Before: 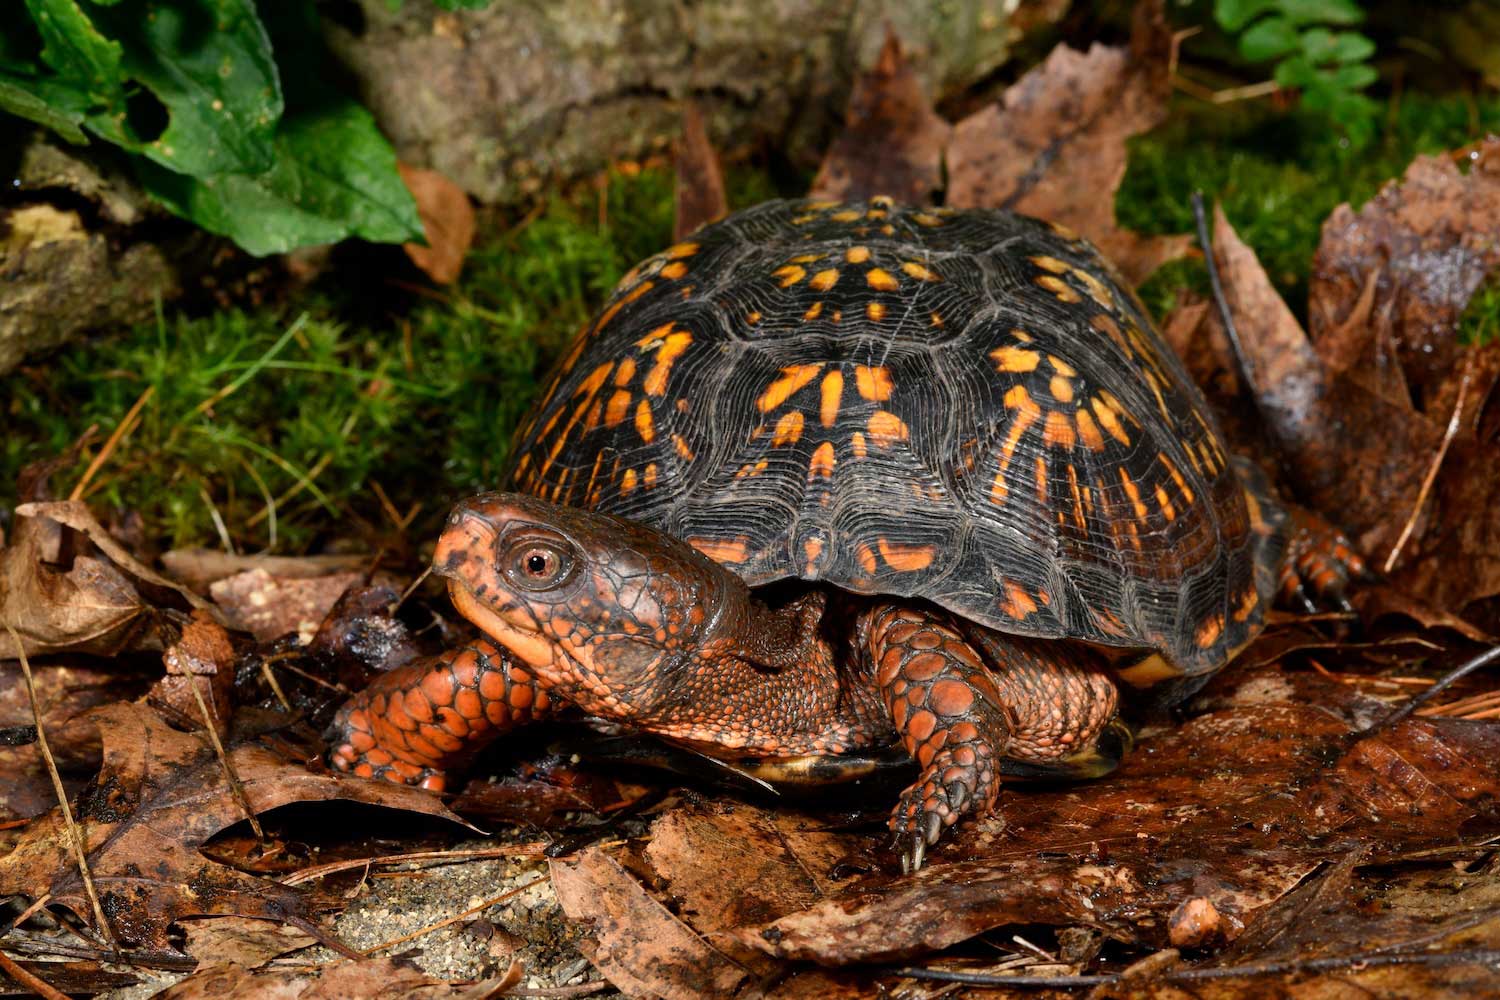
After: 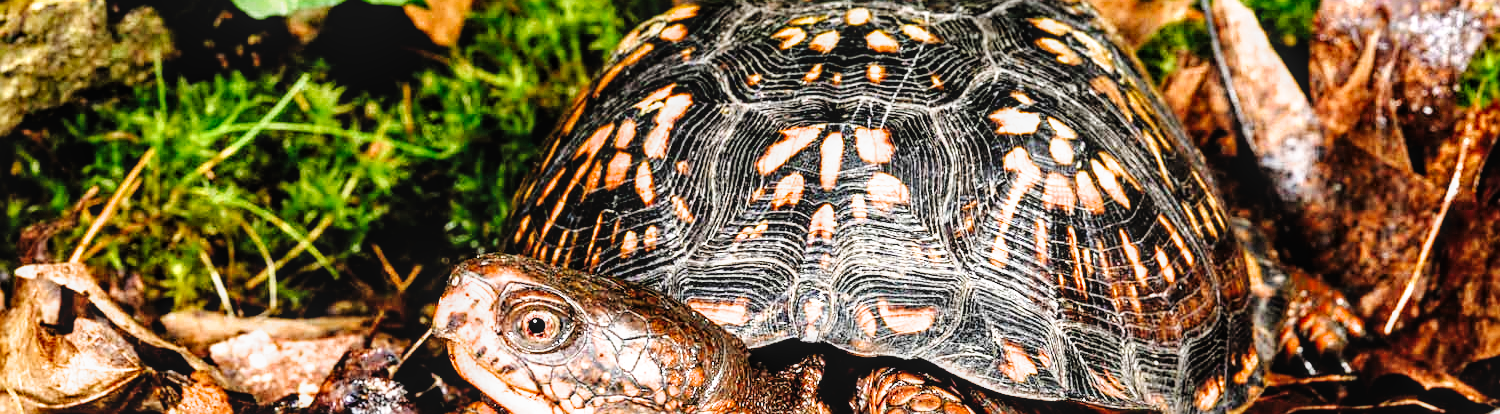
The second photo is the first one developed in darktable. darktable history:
tone curve: curves: ch0 [(0, 0.023) (0.1, 0.084) (0.184, 0.168) (0.45, 0.54) (0.57, 0.683) (0.722, 0.825) (0.877, 0.948) (1, 1)]; ch1 [(0, 0) (0.414, 0.395) (0.453, 0.437) (0.502, 0.509) (0.521, 0.519) (0.573, 0.568) (0.618, 0.61) (0.654, 0.642) (1, 1)]; ch2 [(0, 0) (0.421, 0.43) (0.45, 0.463) (0.492, 0.504) (0.511, 0.519) (0.557, 0.557) (0.602, 0.605) (1, 1)], preserve colors none
exposure: exposure 1.27 EV, compensate highlight preservation false
sharpen: on, module defaults
crop and rotate: top 23.885%, bottom 34.695%
local contrast: on, module defaults
tone equalizer: on, module defaults
filmic rgb: black relative exposure -4.94 EV, white relative exposure 2.84 EV, hardness 3.72
